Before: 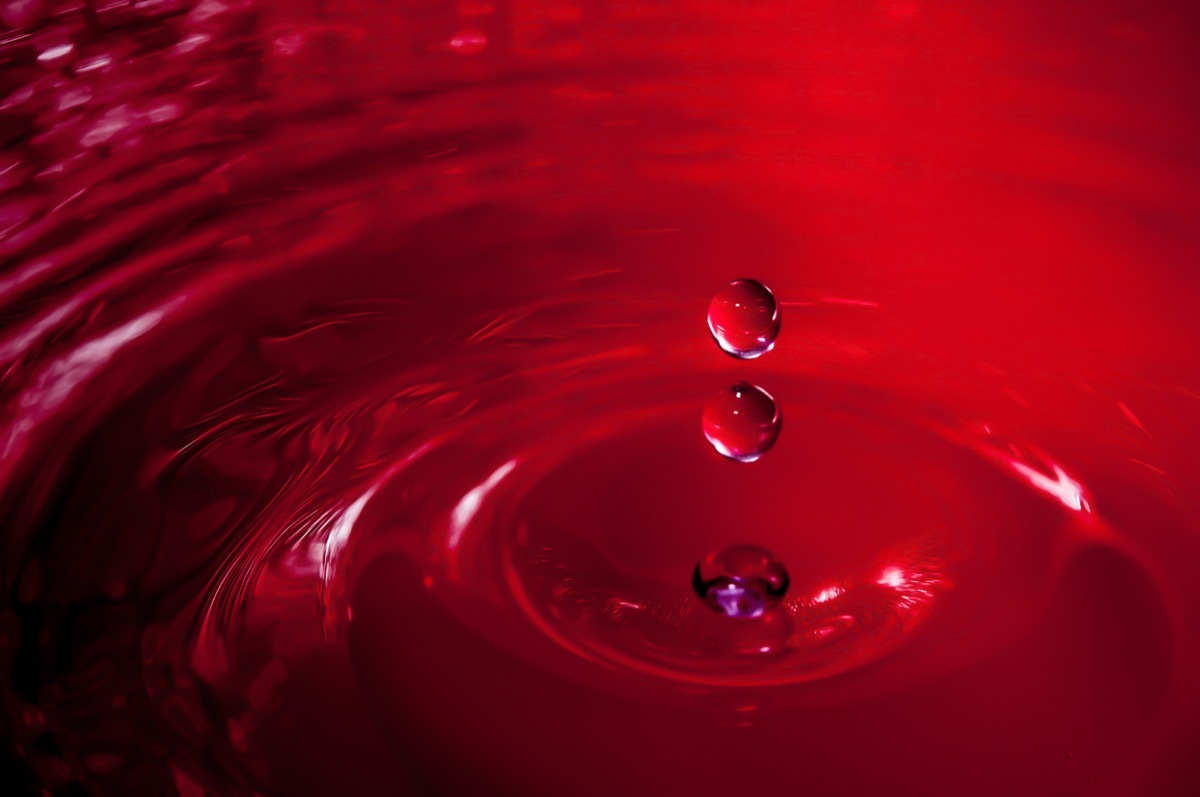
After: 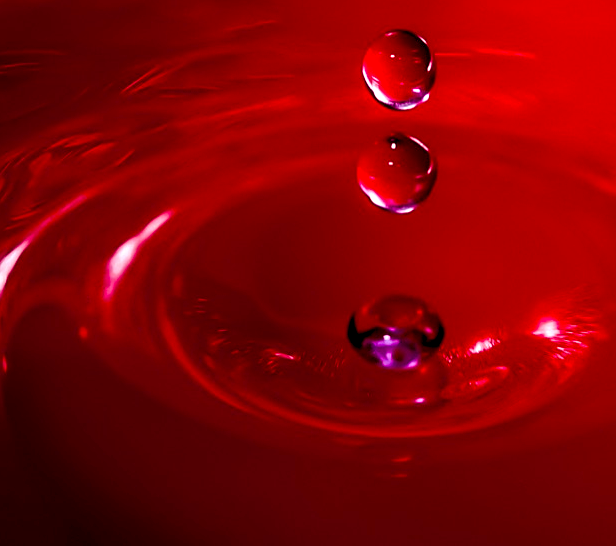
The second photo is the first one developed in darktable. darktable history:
crop and rotate: left 28.761%, top 31.406%, right 19.856%
color balance rgb: highlights gain › chroma 0.108%, highlights gain › hue 332.02°, perceptual saturation grading › global saturation 20%, perceptual saturation grading › highlights 1.796%, perceptual saturation grading › shadows 49.392%, global vibrance 20%
exposure: exposure 0.203 EV, compensate exposure bias true, compensate highlight preservation false
sharpen: on, module defaults
tone equalizer: on, module defaults
local contrast: highlights 102%, shadows 103%, detail 119%, midtone range 0.2
